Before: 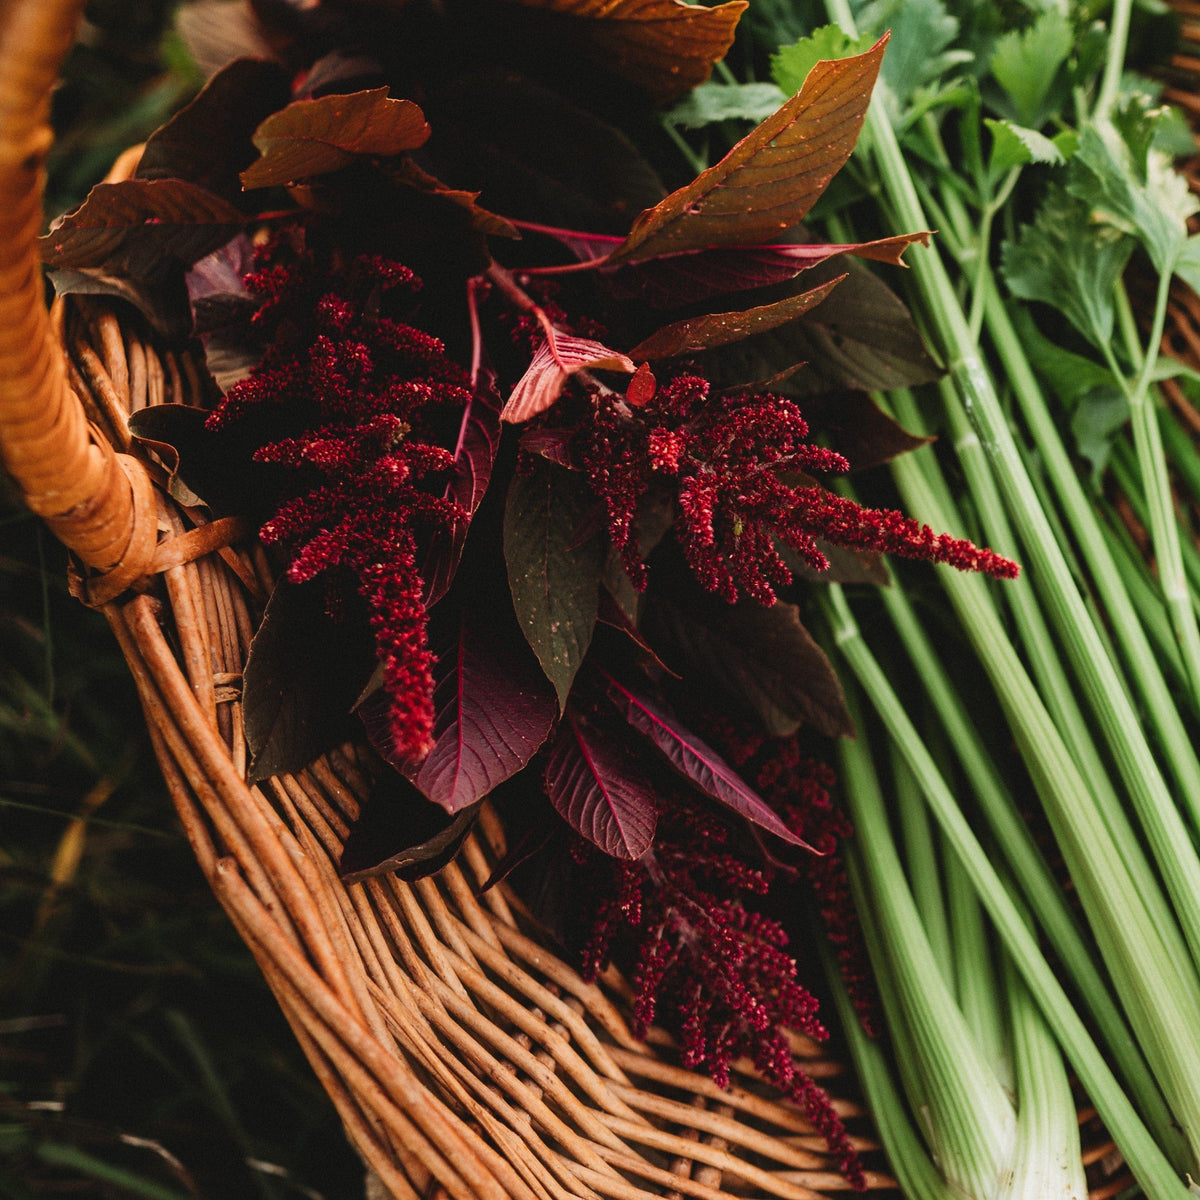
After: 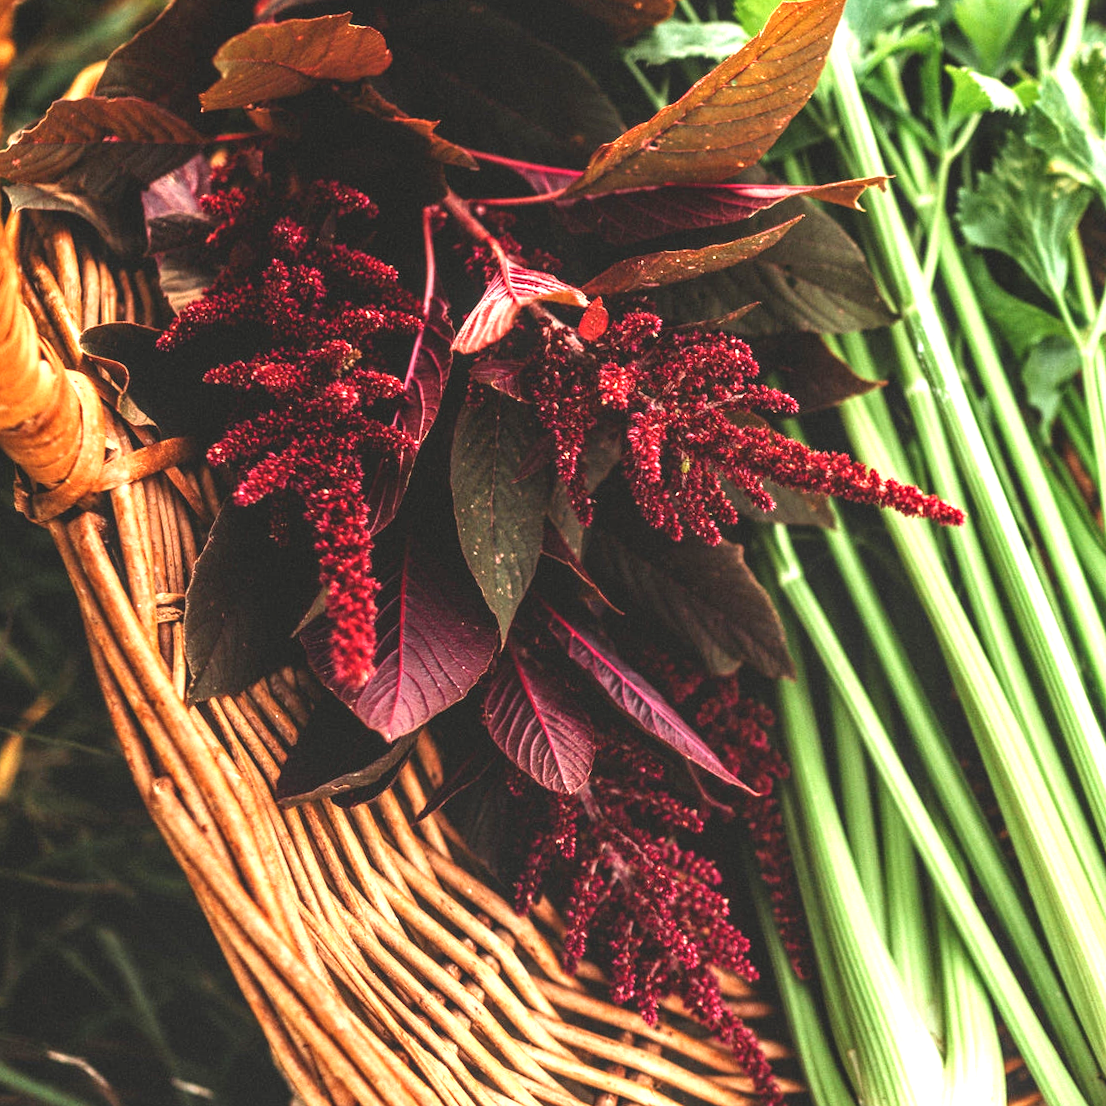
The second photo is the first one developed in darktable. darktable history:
local contrast: on, module defaults
exposure: black level correction -0.002, exposure 1.35 EV, compensate highlight preservation false
crop and rotate: angle -1.96°, left 3.097%, top 4.154%, right 1.586%, bottom 0.529%
